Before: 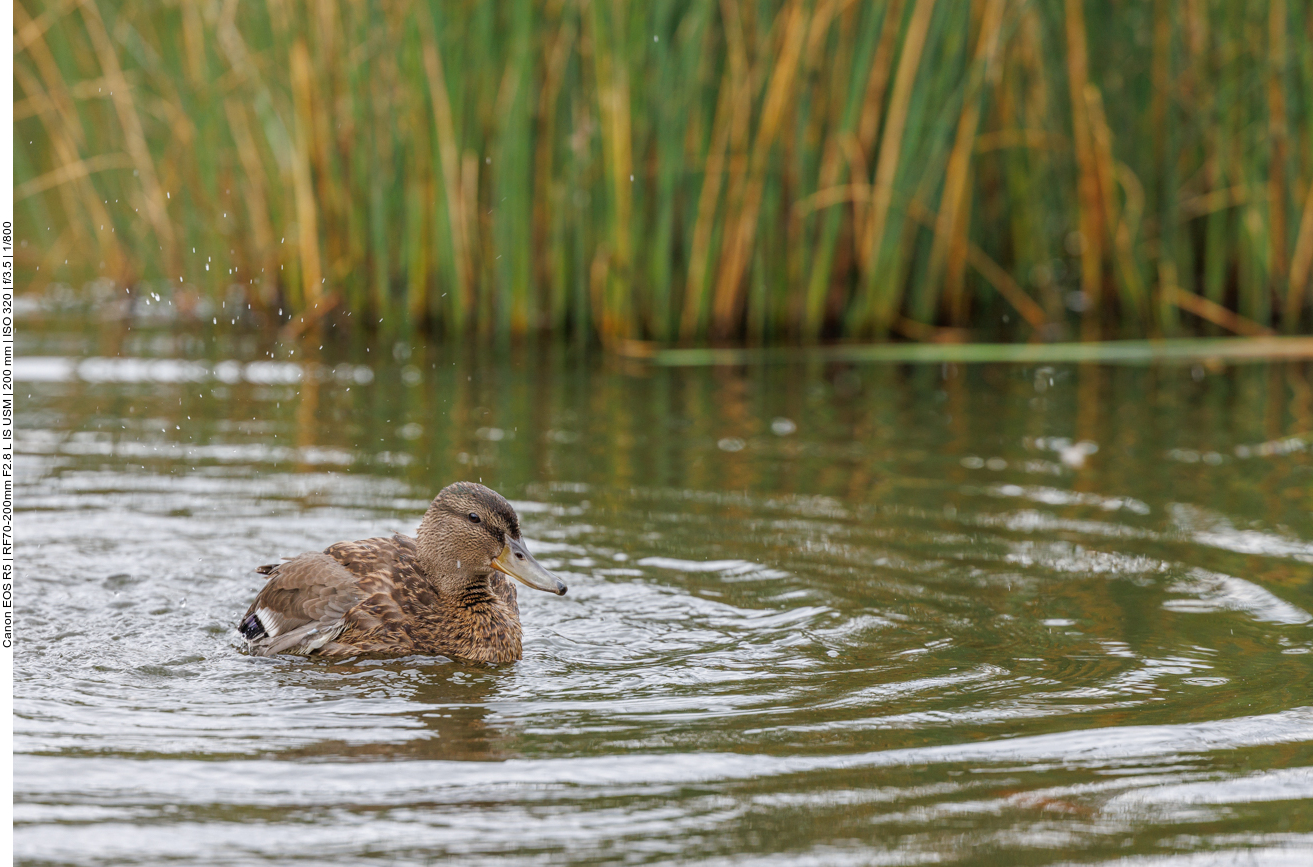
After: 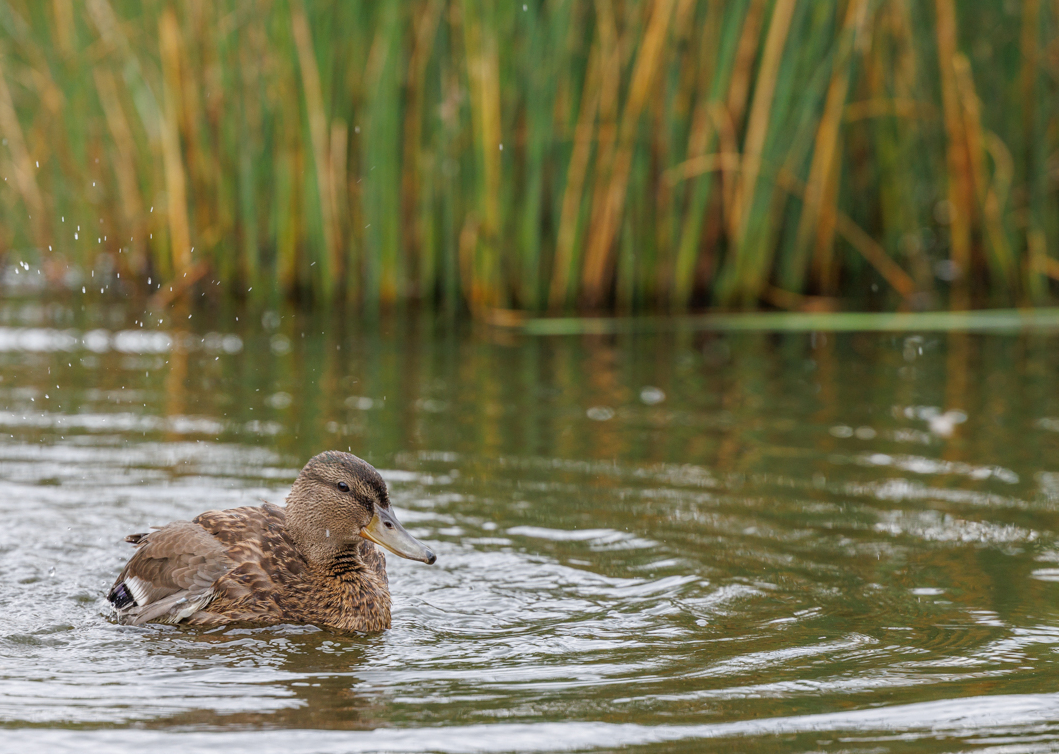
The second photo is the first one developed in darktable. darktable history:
crop: left 9.989%, top 3.596%, right 9.301%, bottom 9.411%
